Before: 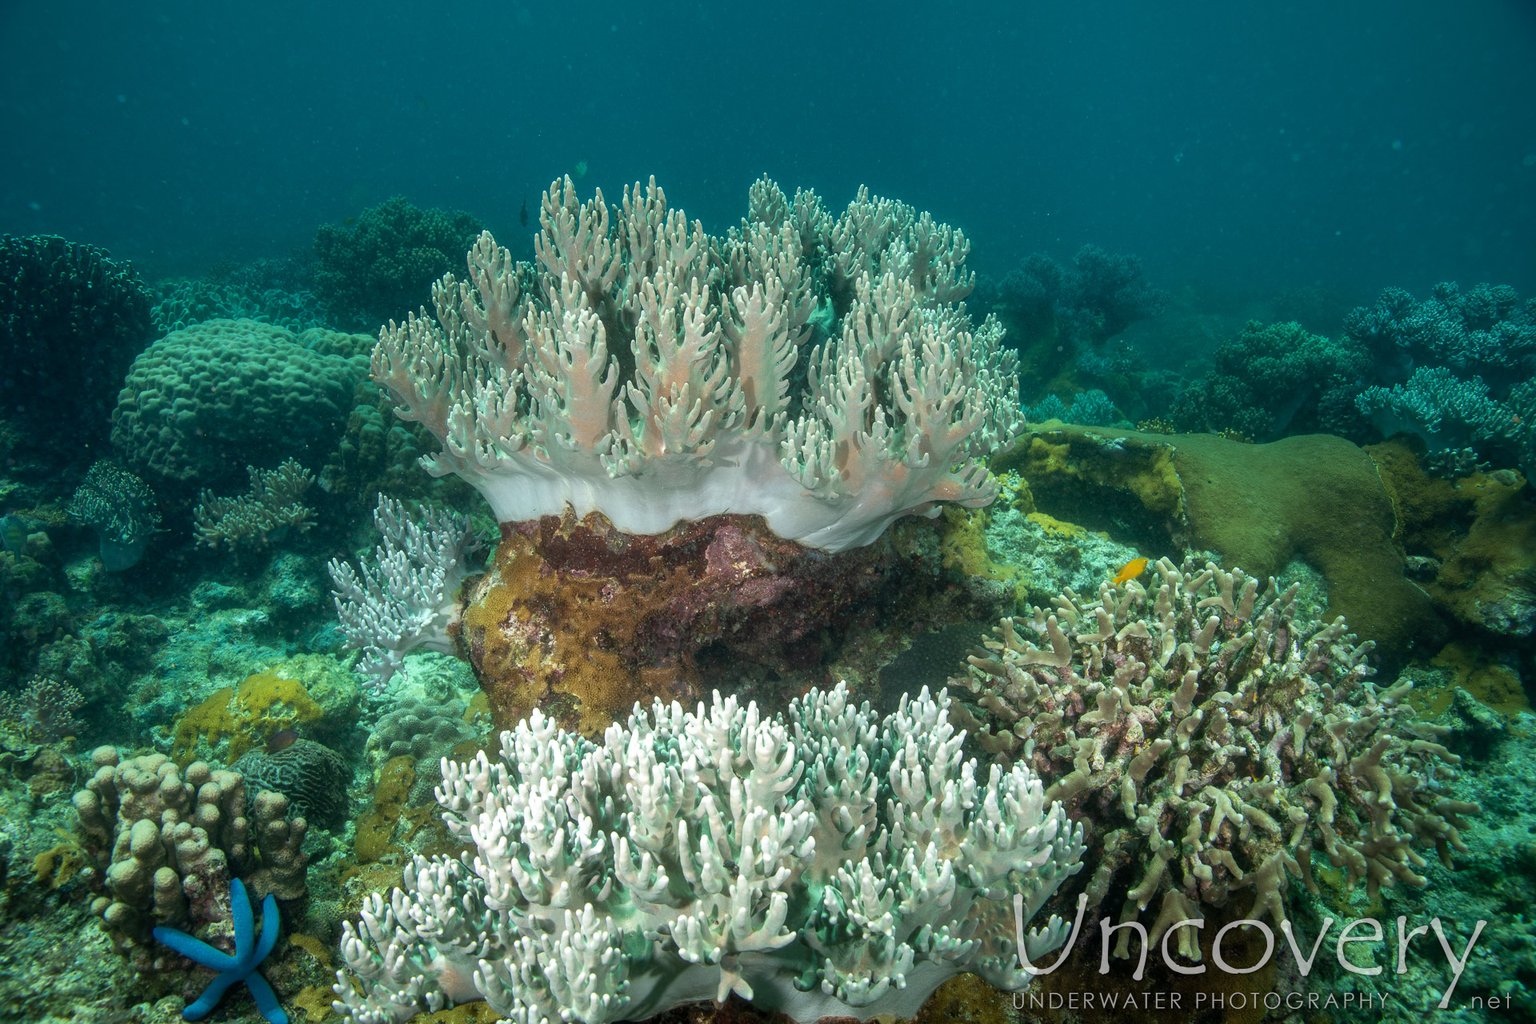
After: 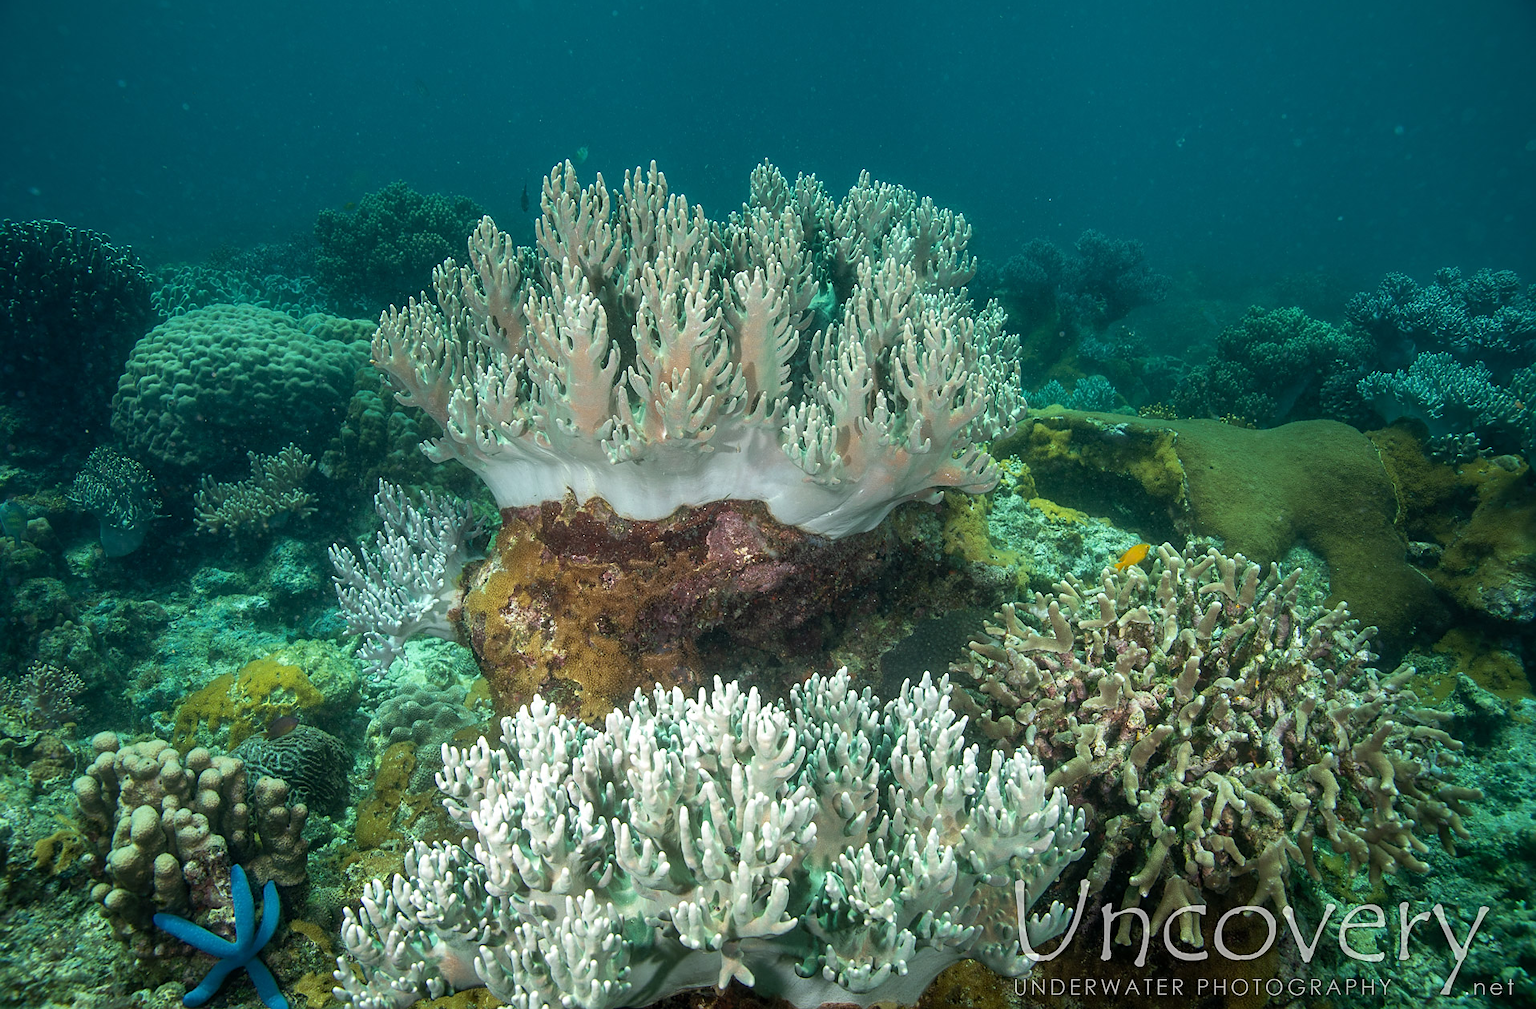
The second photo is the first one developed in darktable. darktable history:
crop: top 1.521%, right 0.104%
sharpen: radius 1.902, amount 0.415, threshold 1.152
